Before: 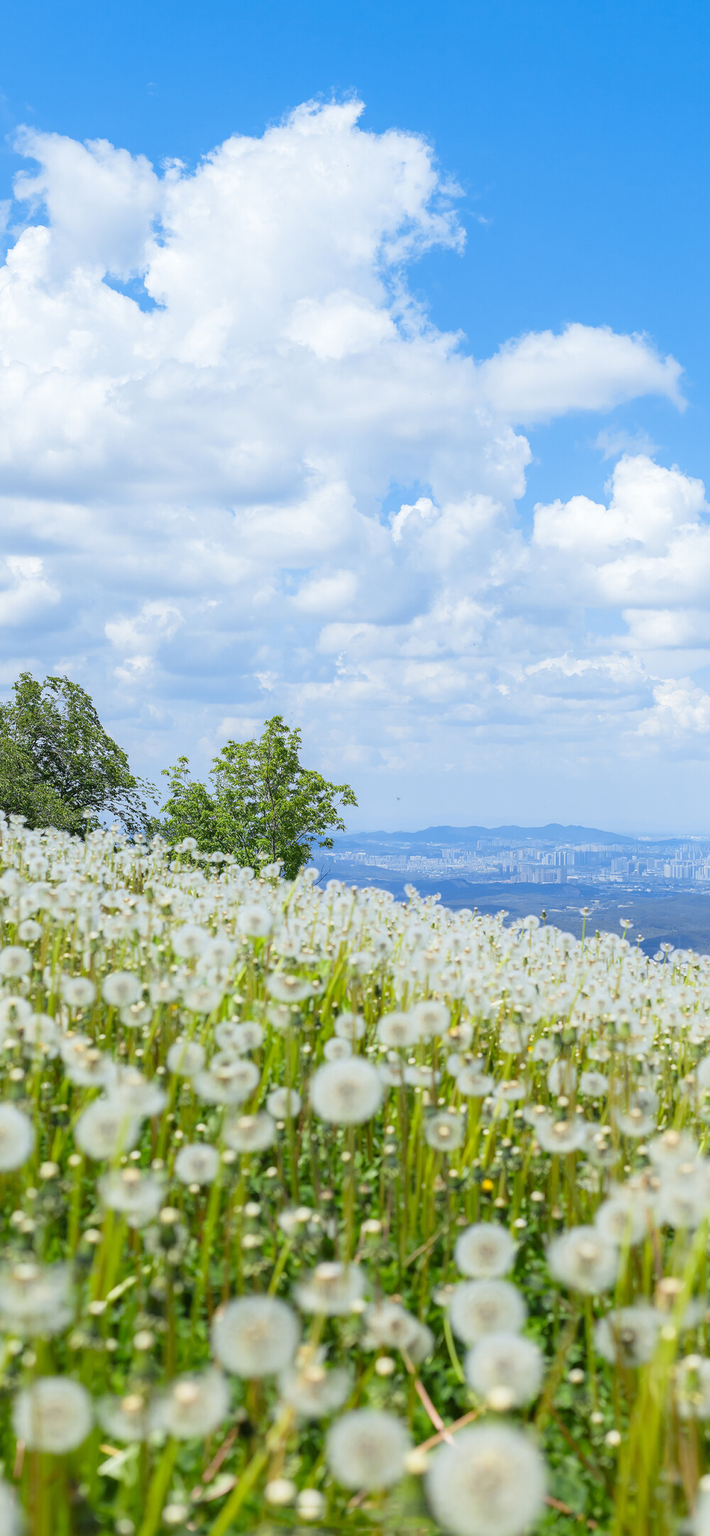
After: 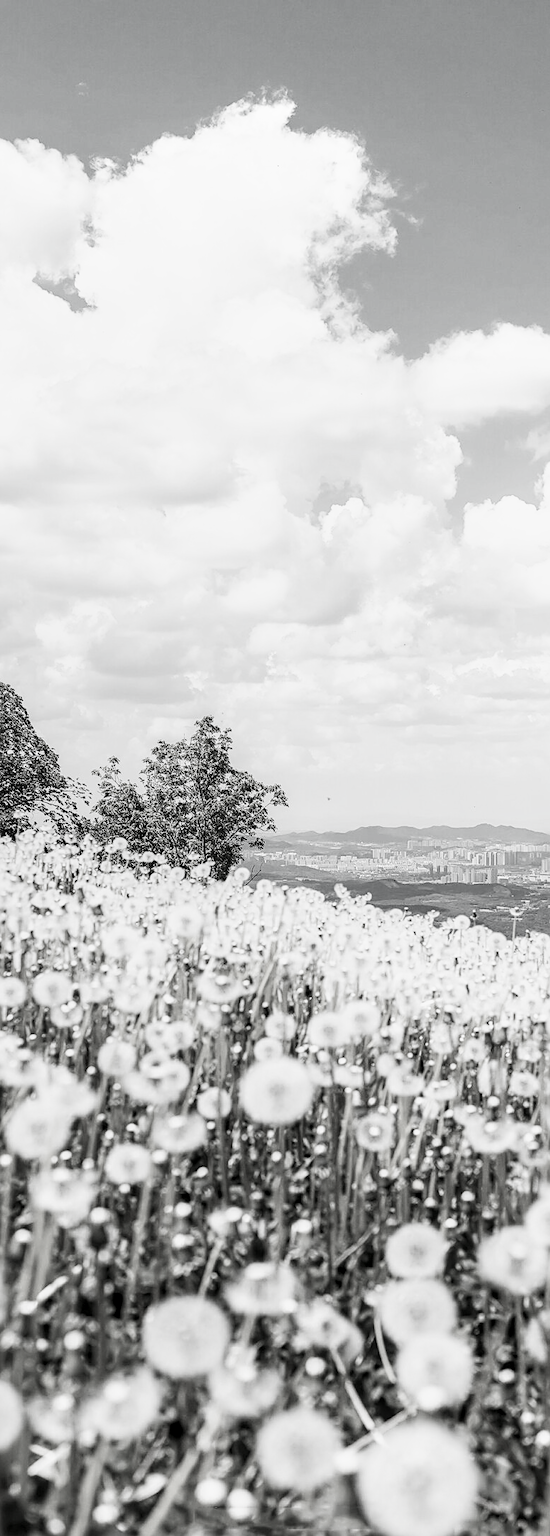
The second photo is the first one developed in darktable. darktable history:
crop: left 9.894%, right 12.491%
sharpen: on, module defaults
color balance rgb: perceptual saturation grading › global saturation 19.952%, perceptual saturation grading › highlights -24.773%, perceptual saturation grading › shadows 49.679%, global vibrance 20%
contrast brightness saturation: contrast -0.034, brightness -0.602, saturation -0.984
base curve: curves: ch0 [(0, 0) (0.012, 0.01) (0.073, 0.168) (0.31, 0.711) (0.645, 0.957) (1, 1)], preserve colors none
local contrast: on, module defaults
